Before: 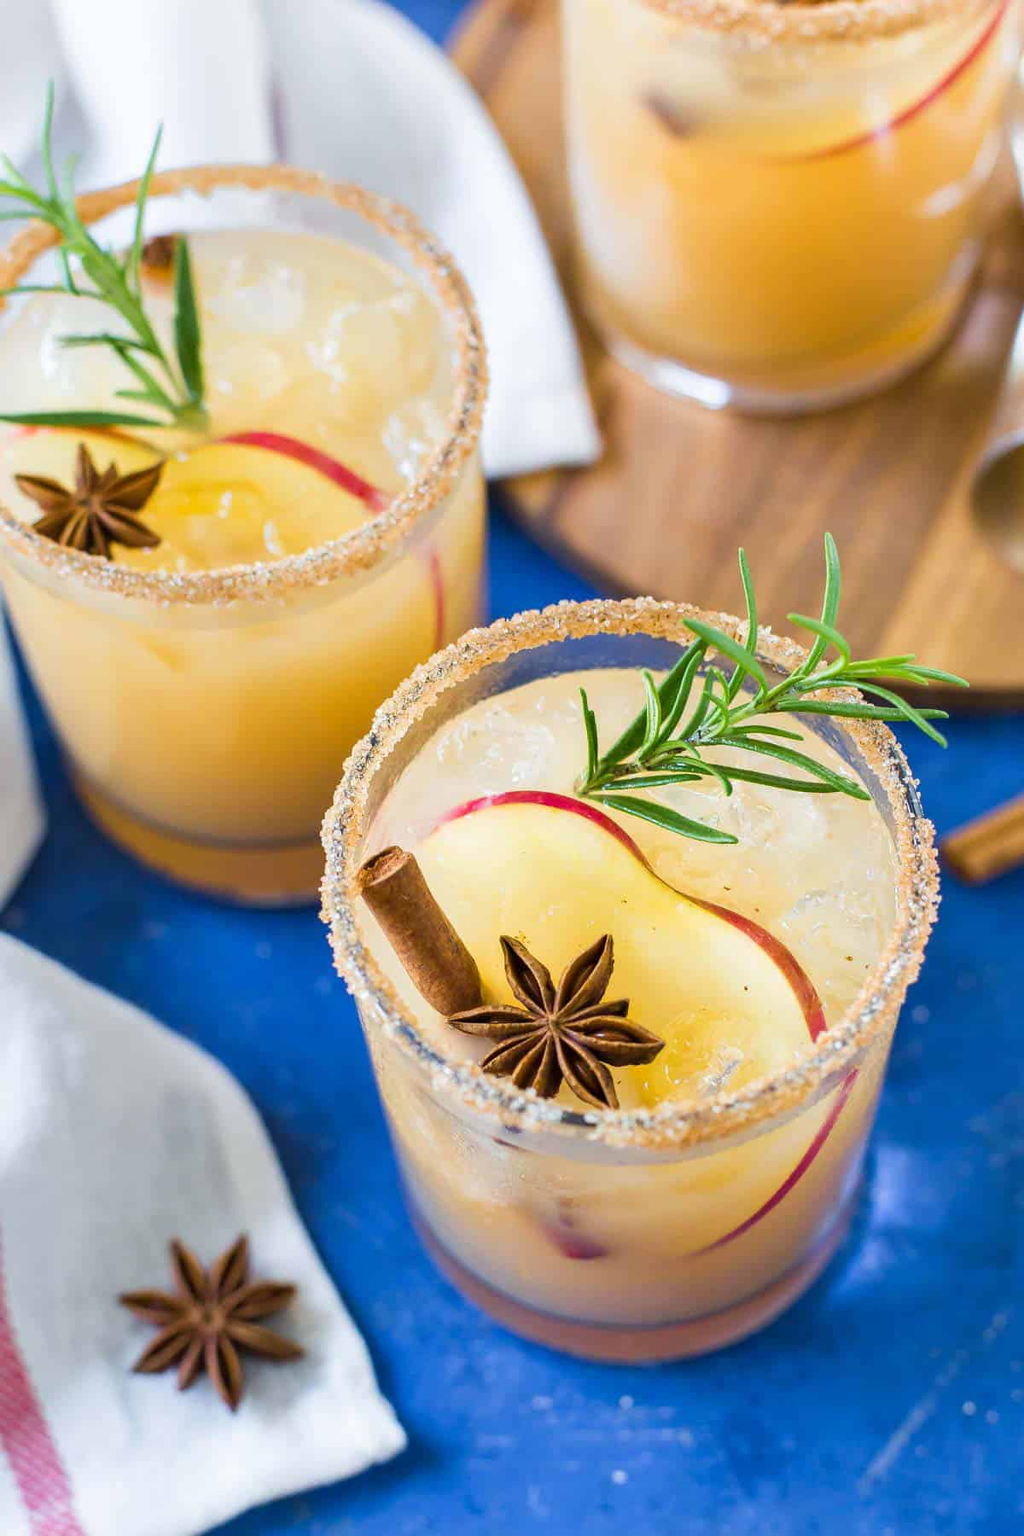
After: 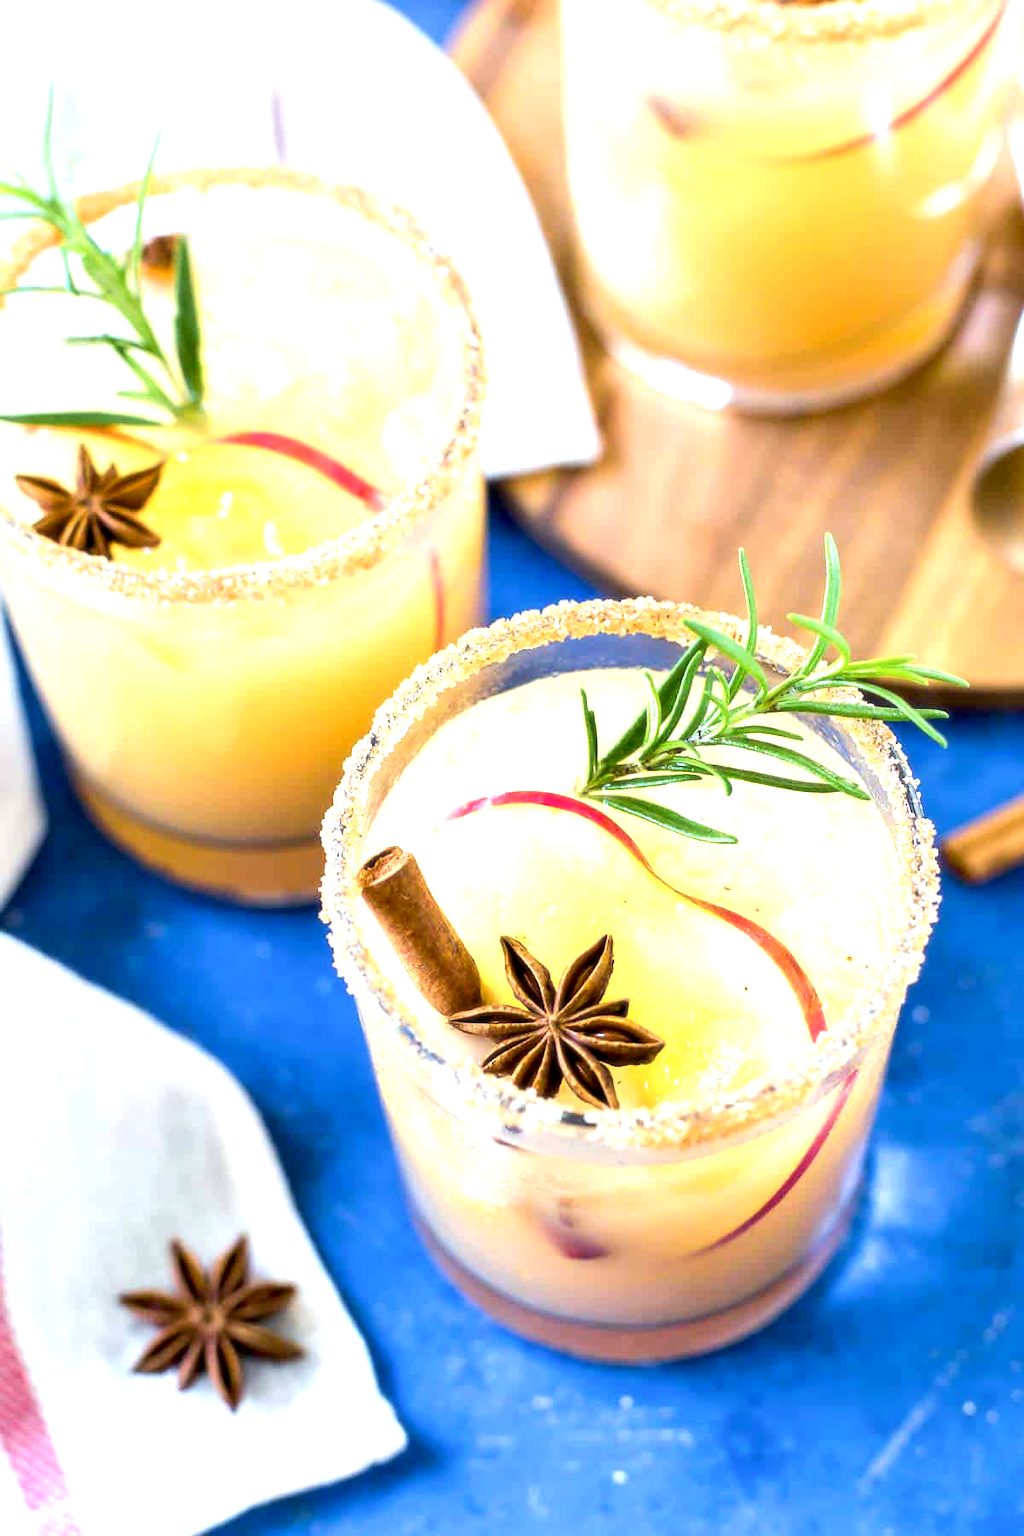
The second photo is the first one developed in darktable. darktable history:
exposure: black level correction 0.012, exposure 0.7 EV, compensate exposure bias true, compensate highlight preservation false
tone equalizer: -8 EV -0.417 EV, -7 EV -0.389 EV, -6 EV -0.333 EV, -5 EV -0.222 EV, -3 EV 0.222 EV, -2 EV 0.333 EV, -1 EV 0.389 EV, +0 EV 0.417 EV, edges refinement/feathering 500, mask exposure compensation -1.57 EV, preserve details no
soften: size 10%, saturation 50%, brightness 0.2 EV, mix 10%
